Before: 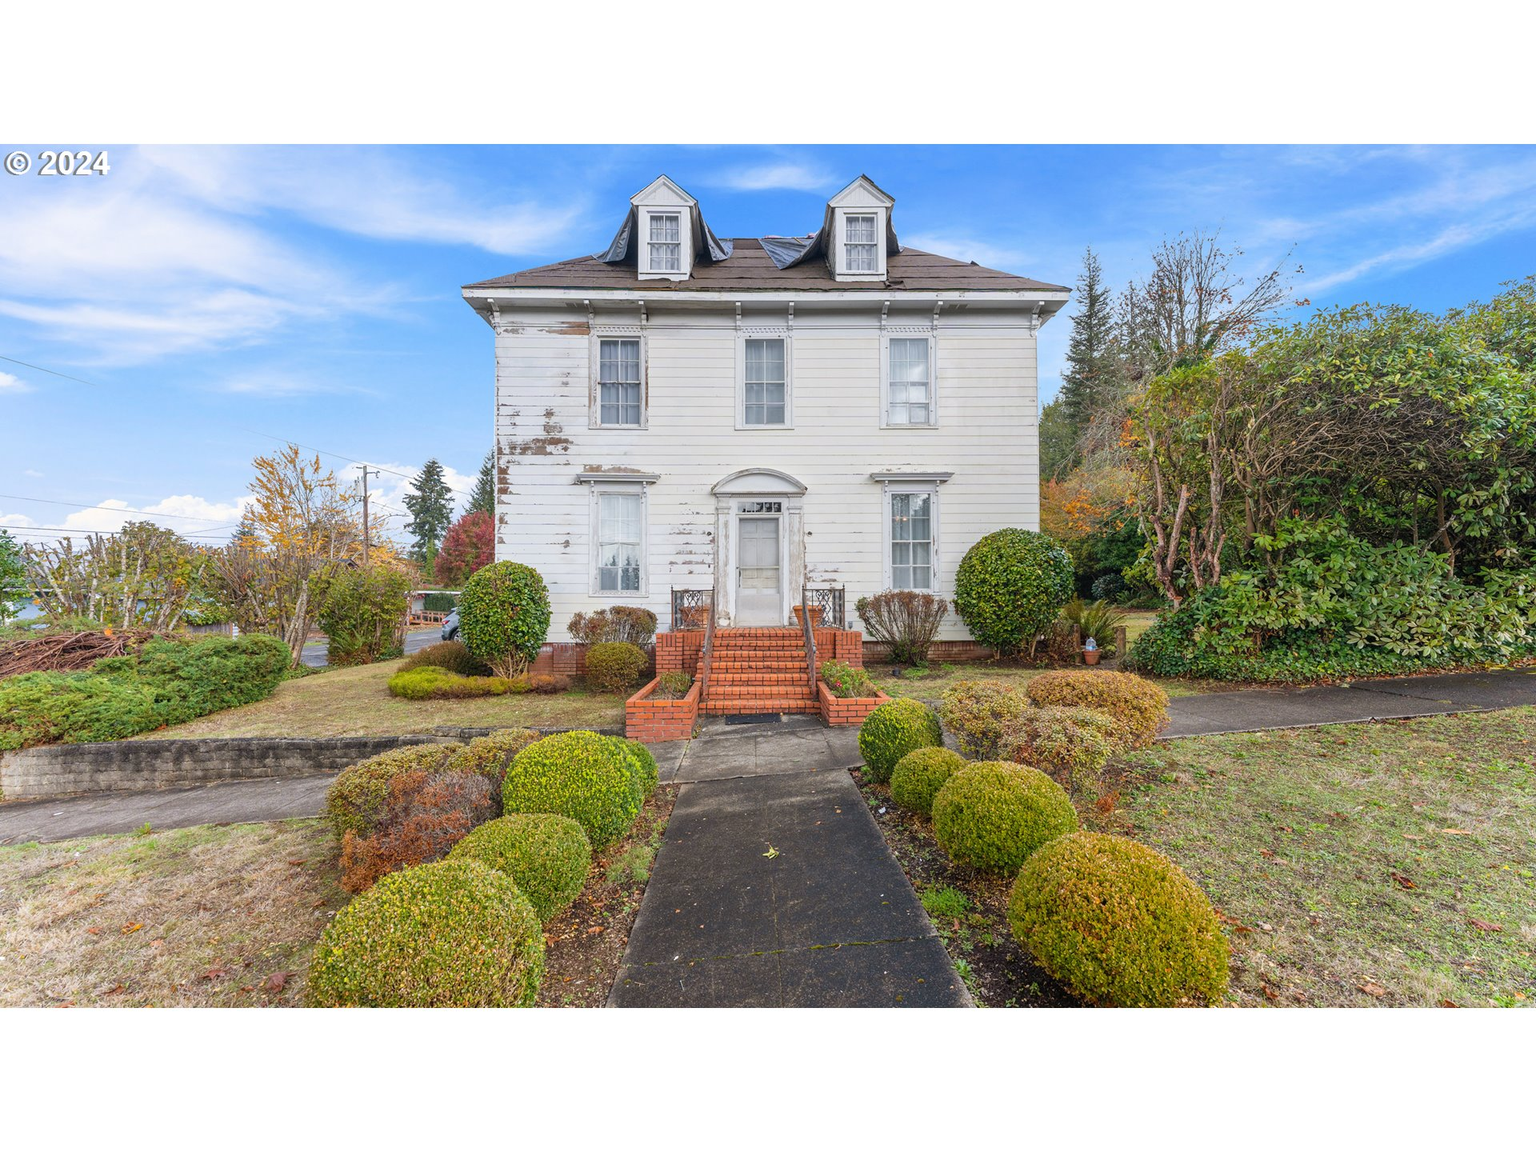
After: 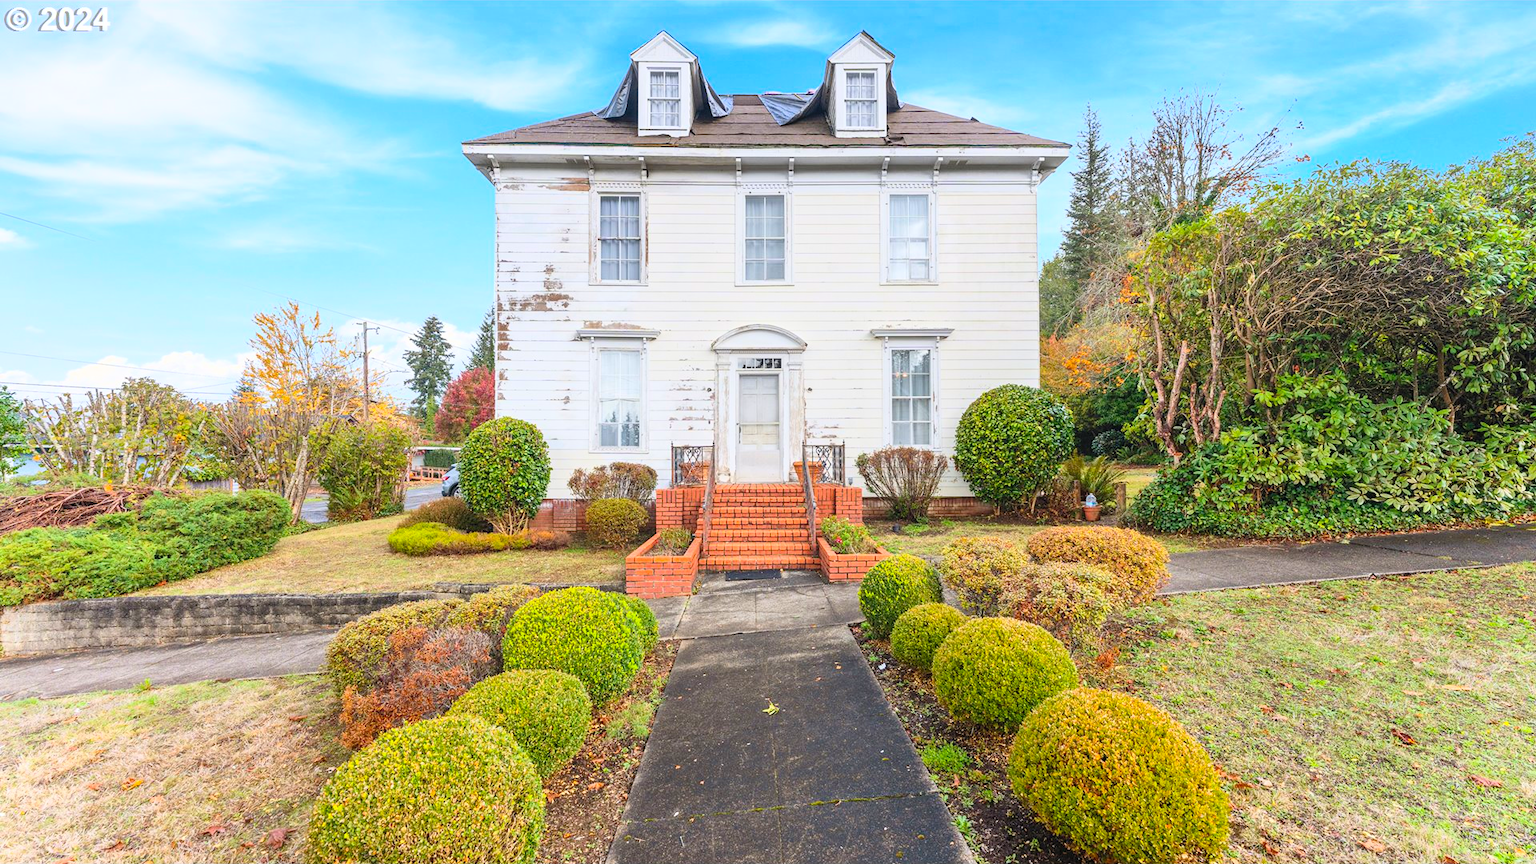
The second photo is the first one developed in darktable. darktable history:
contrast brightness saturation: contrast 0.24, brightness 0.26, saturation 0.39
crop and rotate: top 12.5%, bottom 12.5%
